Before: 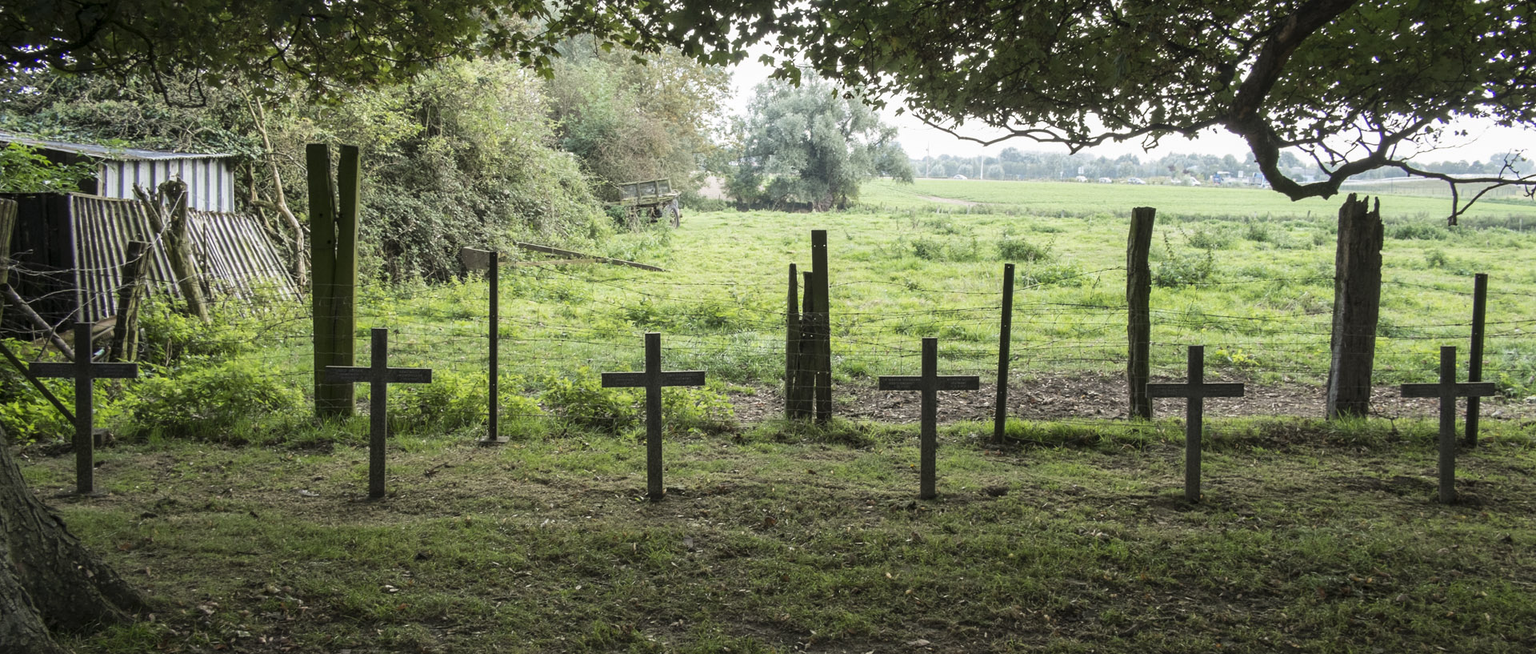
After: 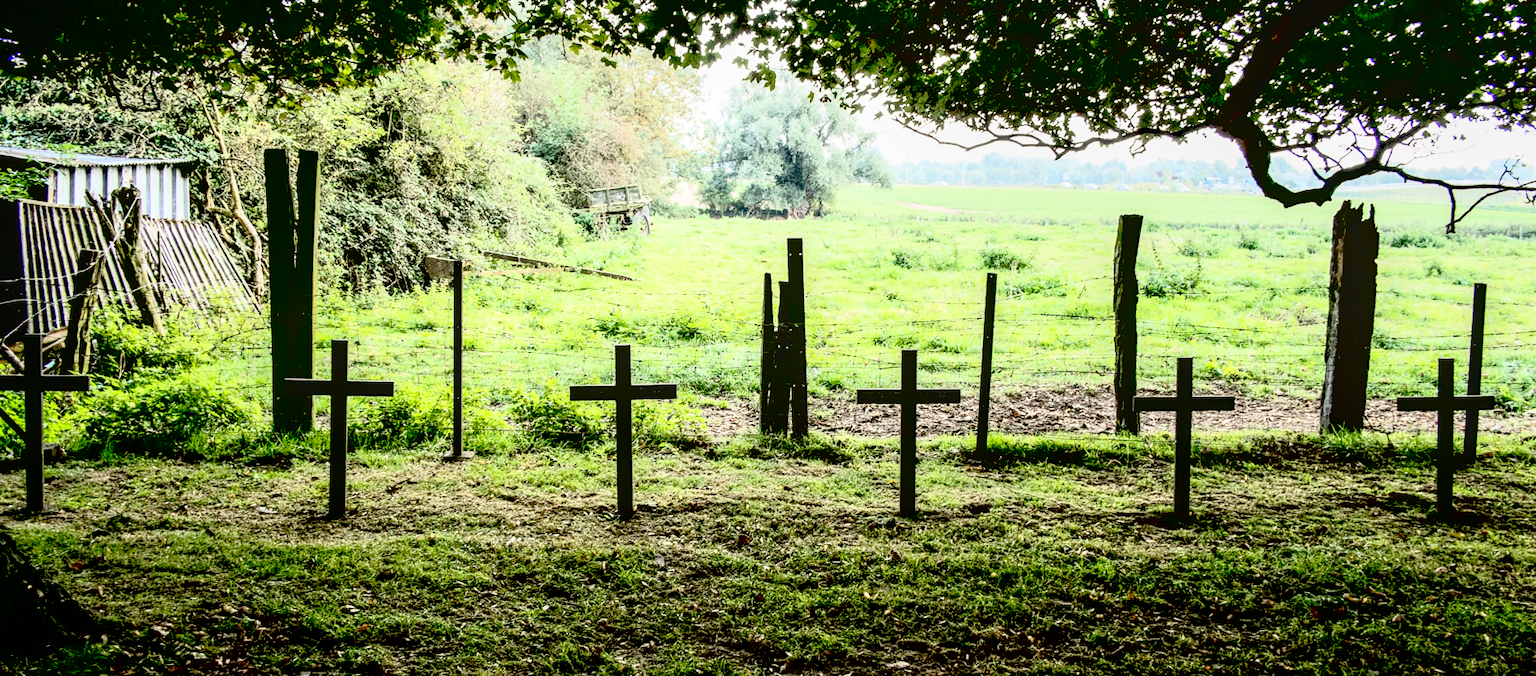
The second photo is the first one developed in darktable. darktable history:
local contrast: on, module defaults
exposure: black level correction 0.042, exposure 0.498 EV, compensate highlight preservation false
crop and rotate: left 3.353%
contrast brightness saturation: contrast 0.384, brightness 0.514
